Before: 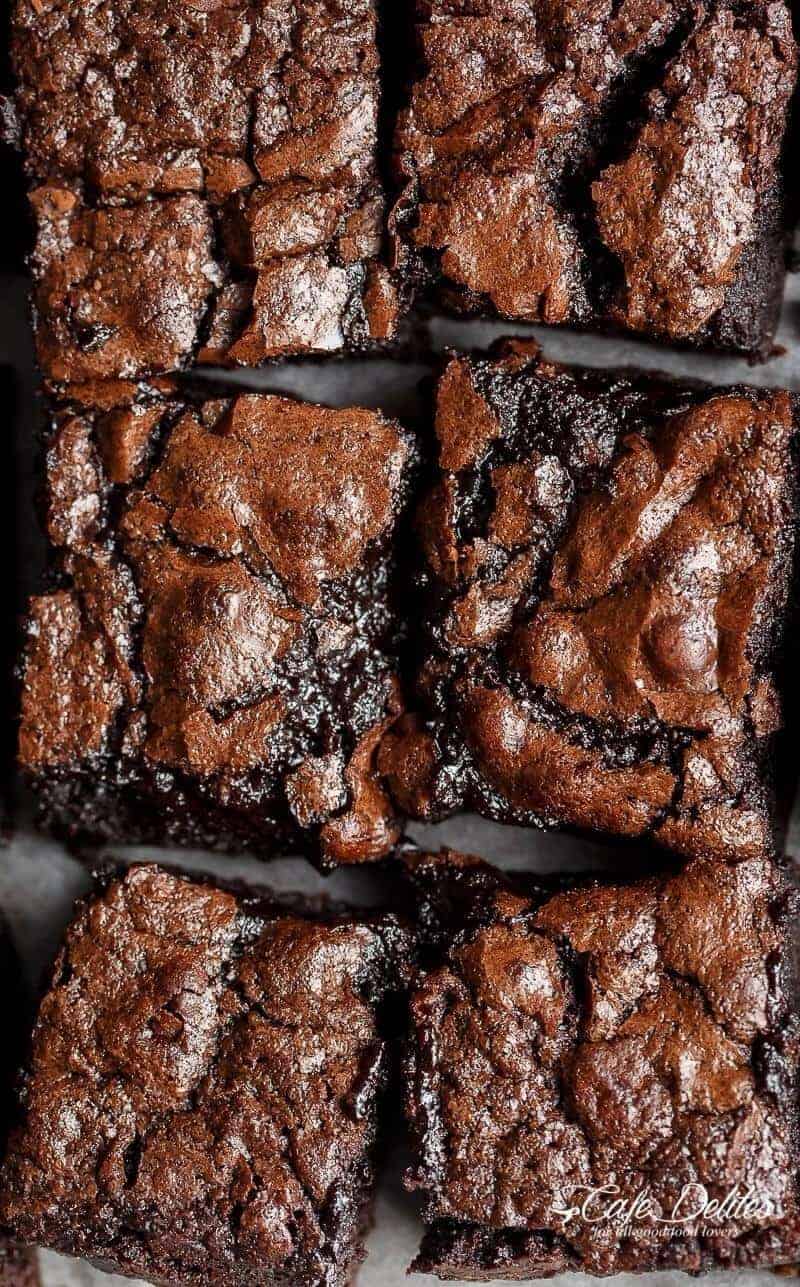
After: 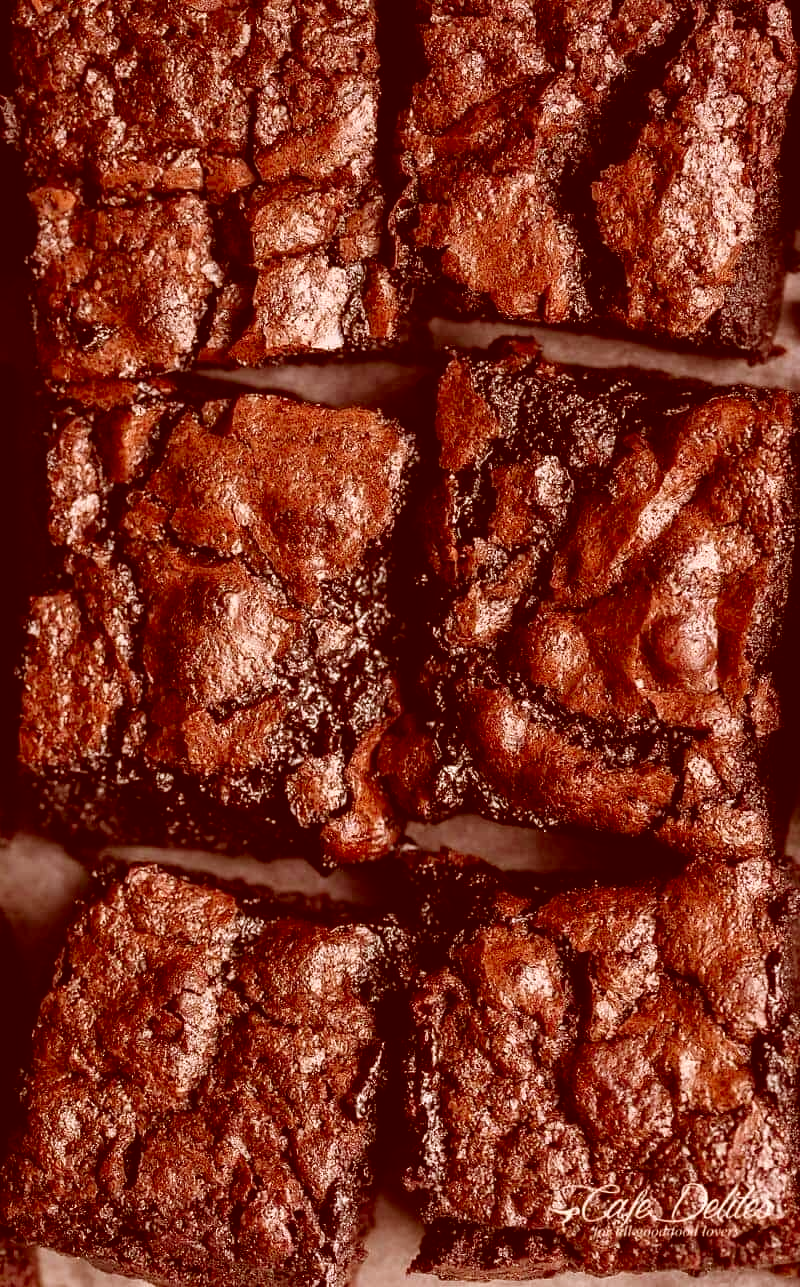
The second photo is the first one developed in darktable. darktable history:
color correction: highlights a* 9.42, highlights b* 8.87, shadows a* 39.23, shadows b* 39.88, saturation 0.823
